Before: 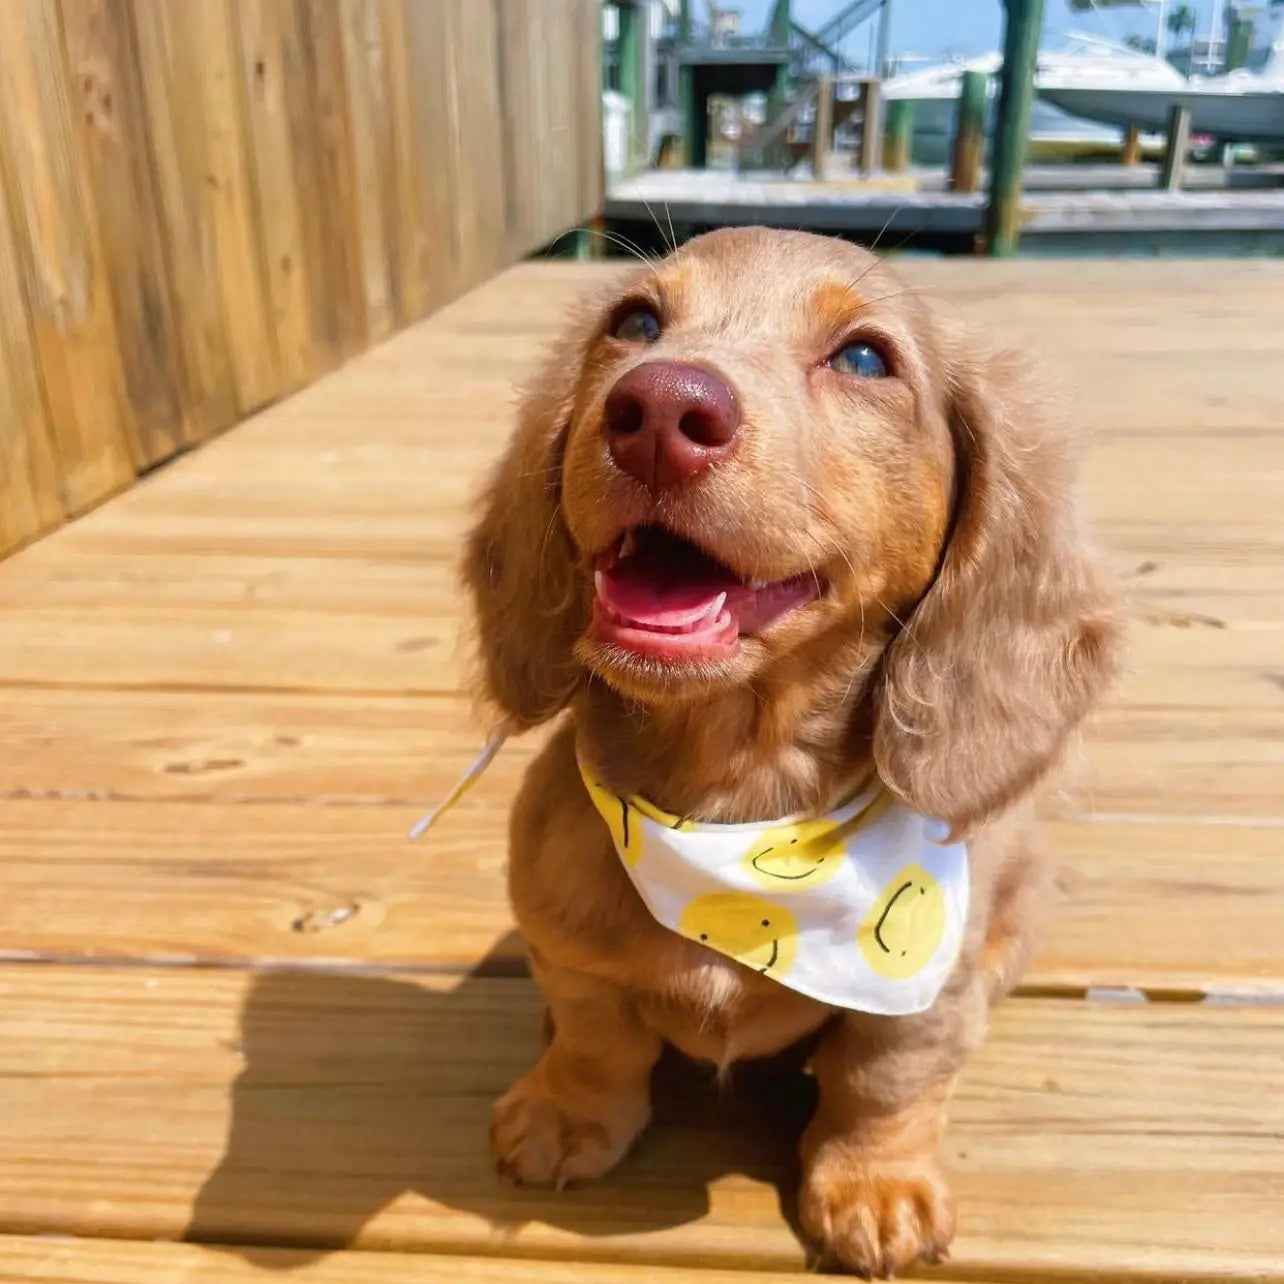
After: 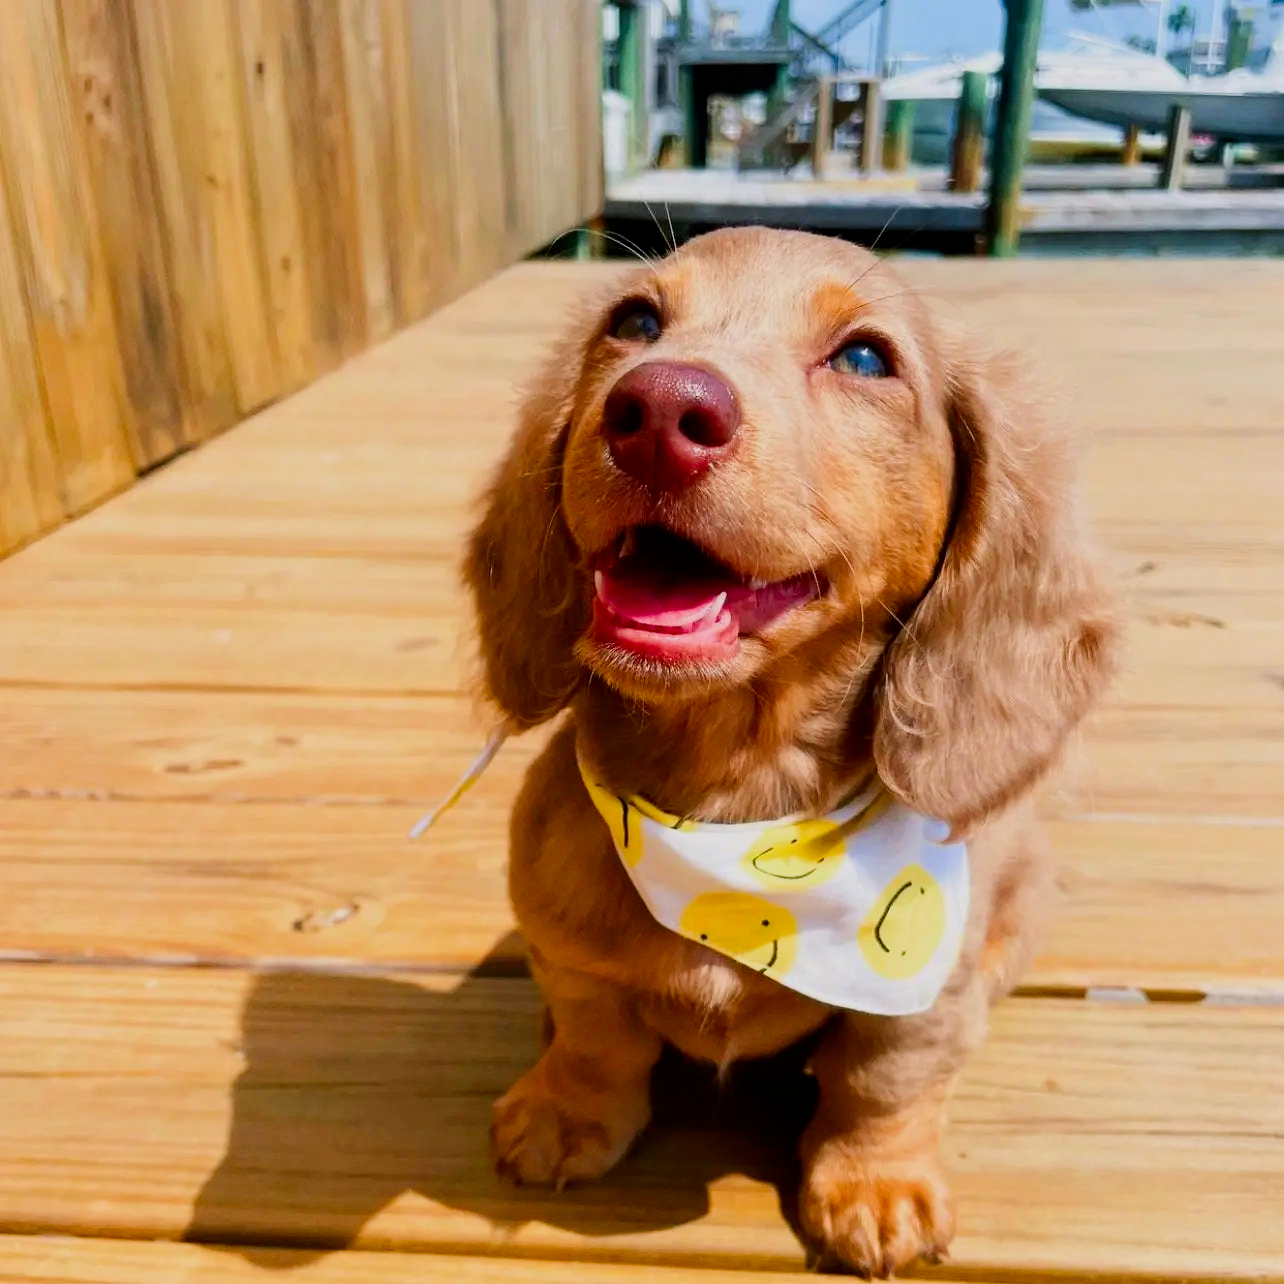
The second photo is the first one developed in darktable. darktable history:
filmic rgb: black relative exposure -6.68 EV, white relative exposure 4.56 EV, hardness 3.25
contrast brightness saturation: contrast 0.18, saturation 0.3
